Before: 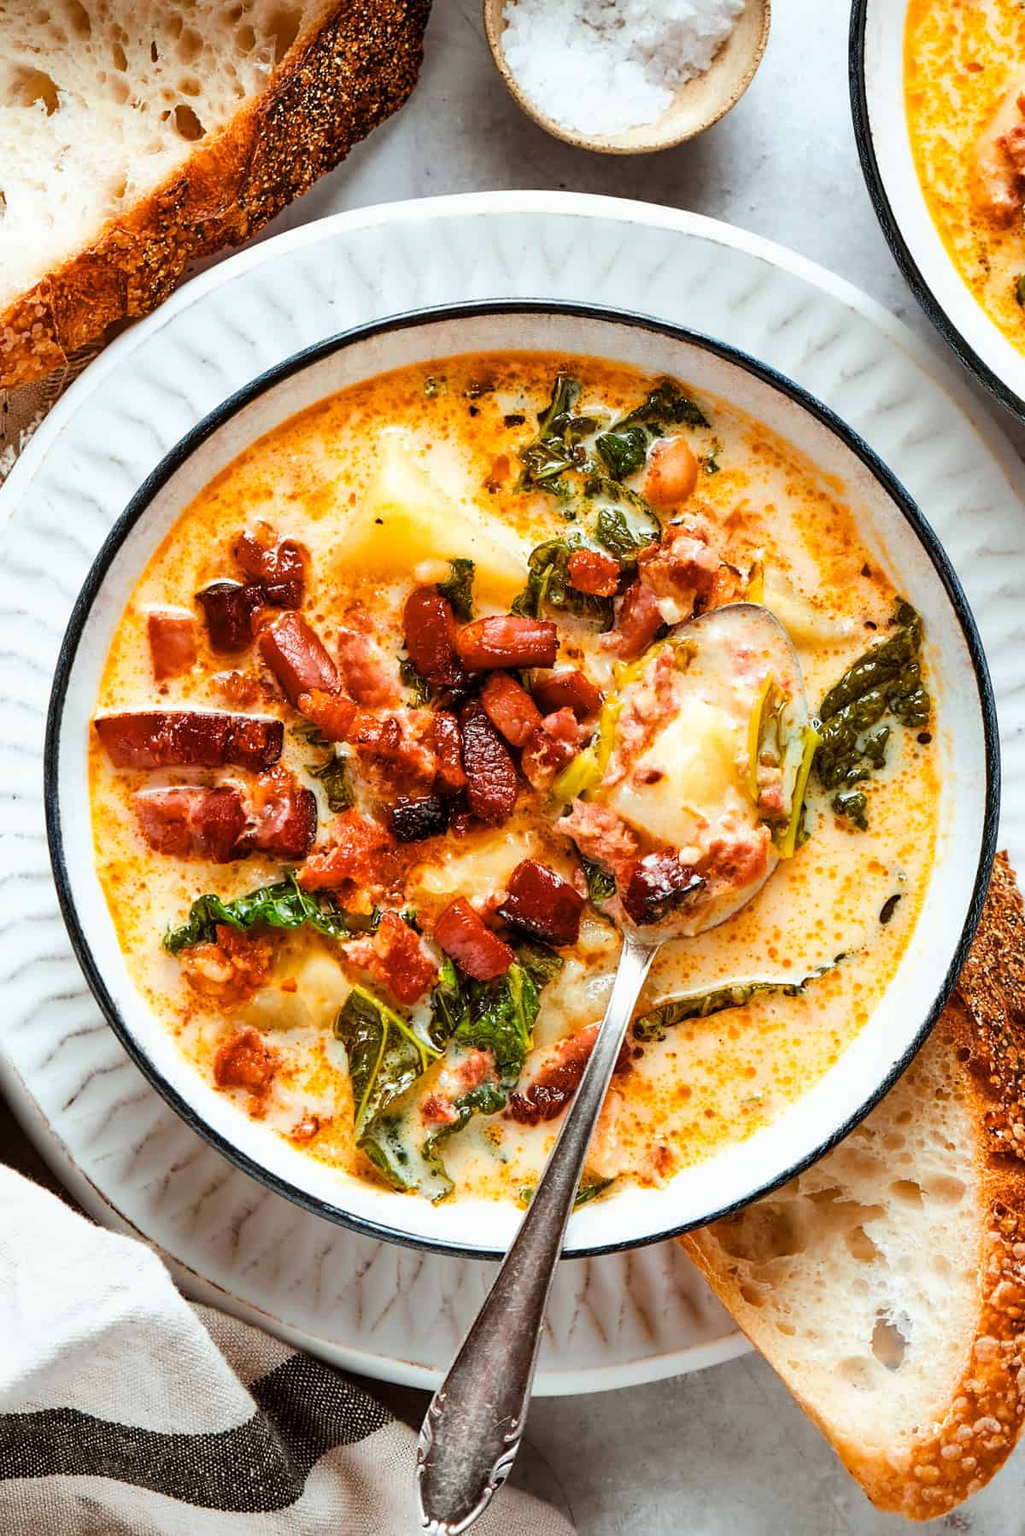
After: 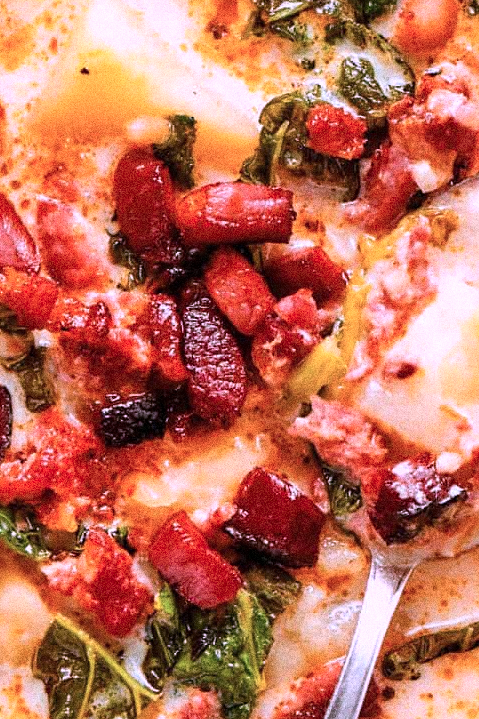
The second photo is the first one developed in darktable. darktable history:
grain: coarseness 14.49 ISO, strength 48.04%, mid-tones bias 35%
crop: left 30%, top 30%, right 30%, bottom 30%
color correction: highlights a* 15.03, highlights b* -25.07
